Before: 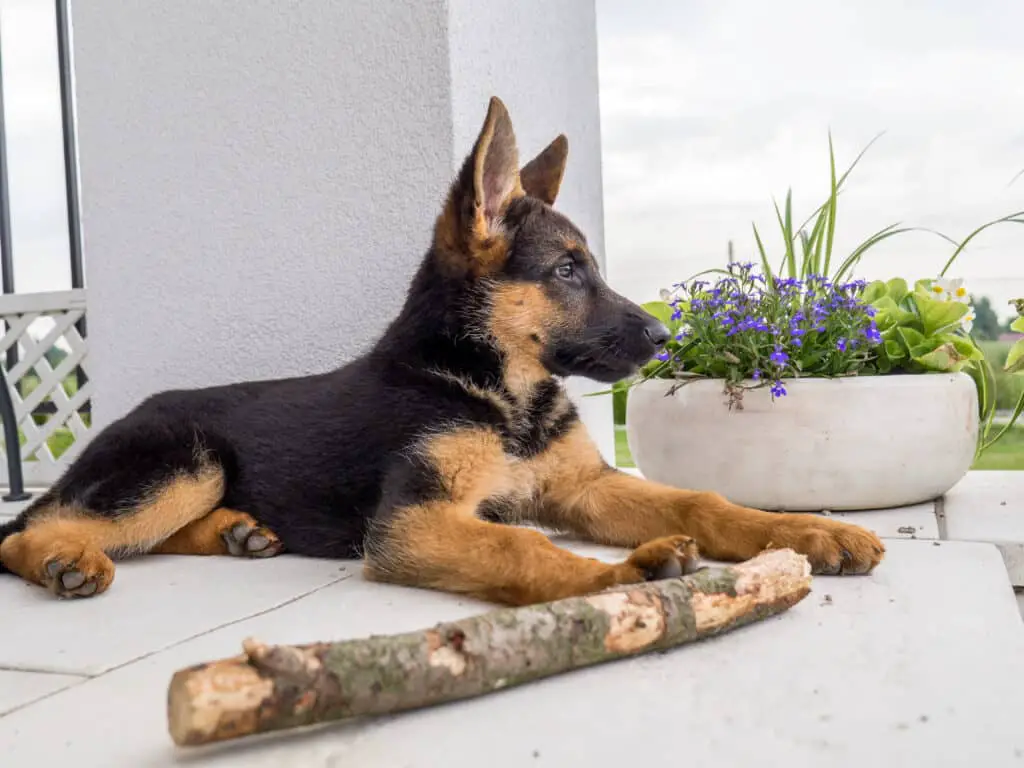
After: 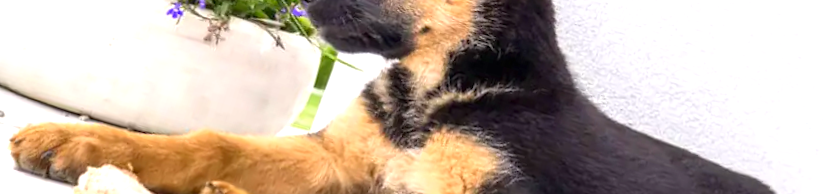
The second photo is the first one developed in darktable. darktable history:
vibrance: on, module defaults
exposure: black level correction 0, exposure 0.95 EV, compensate exposure bias true, compensate highlight preservation false
crop and rotate: angle 16.12°, top 30.835%, bottom 35.653%
rotate and perspective: rotation 0.128°, lens shift (vertical) -0.181, lens shift (horizontal) -0.044, shear 0.001, automatic cropping off
